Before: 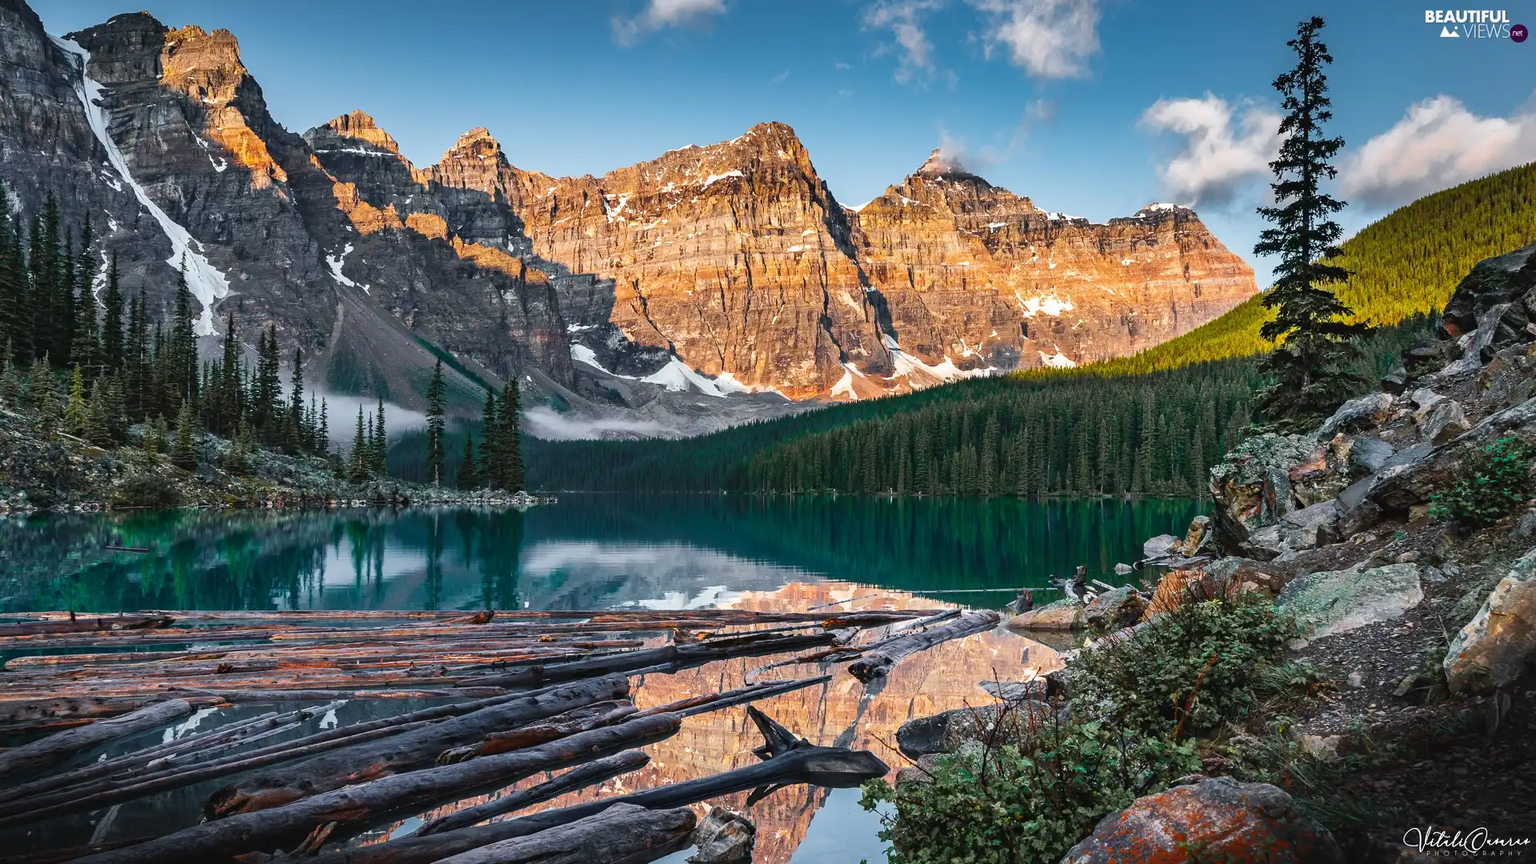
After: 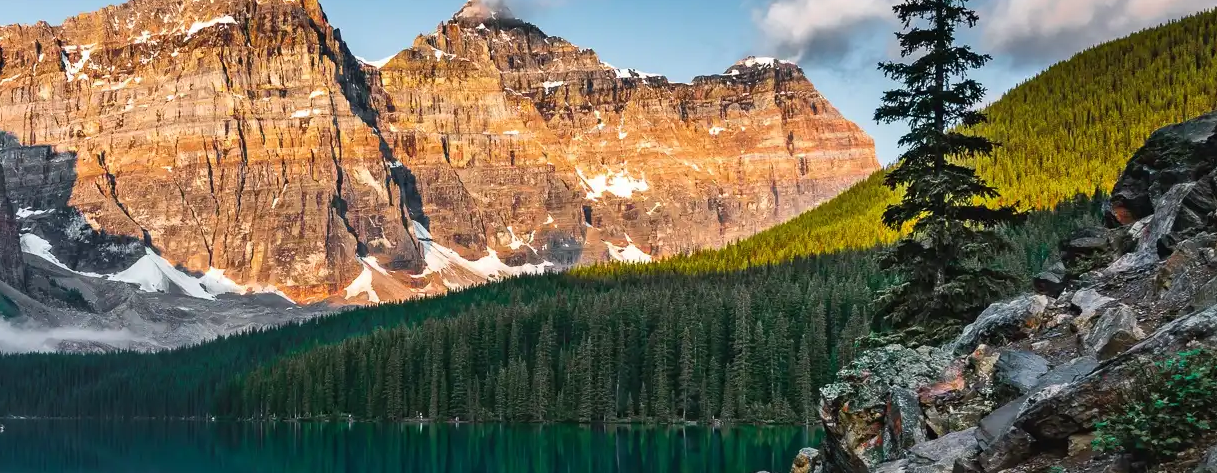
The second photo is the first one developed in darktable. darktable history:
crop: left 36.12%, top 18.305%, right 0.479%, bottom 37.871%
